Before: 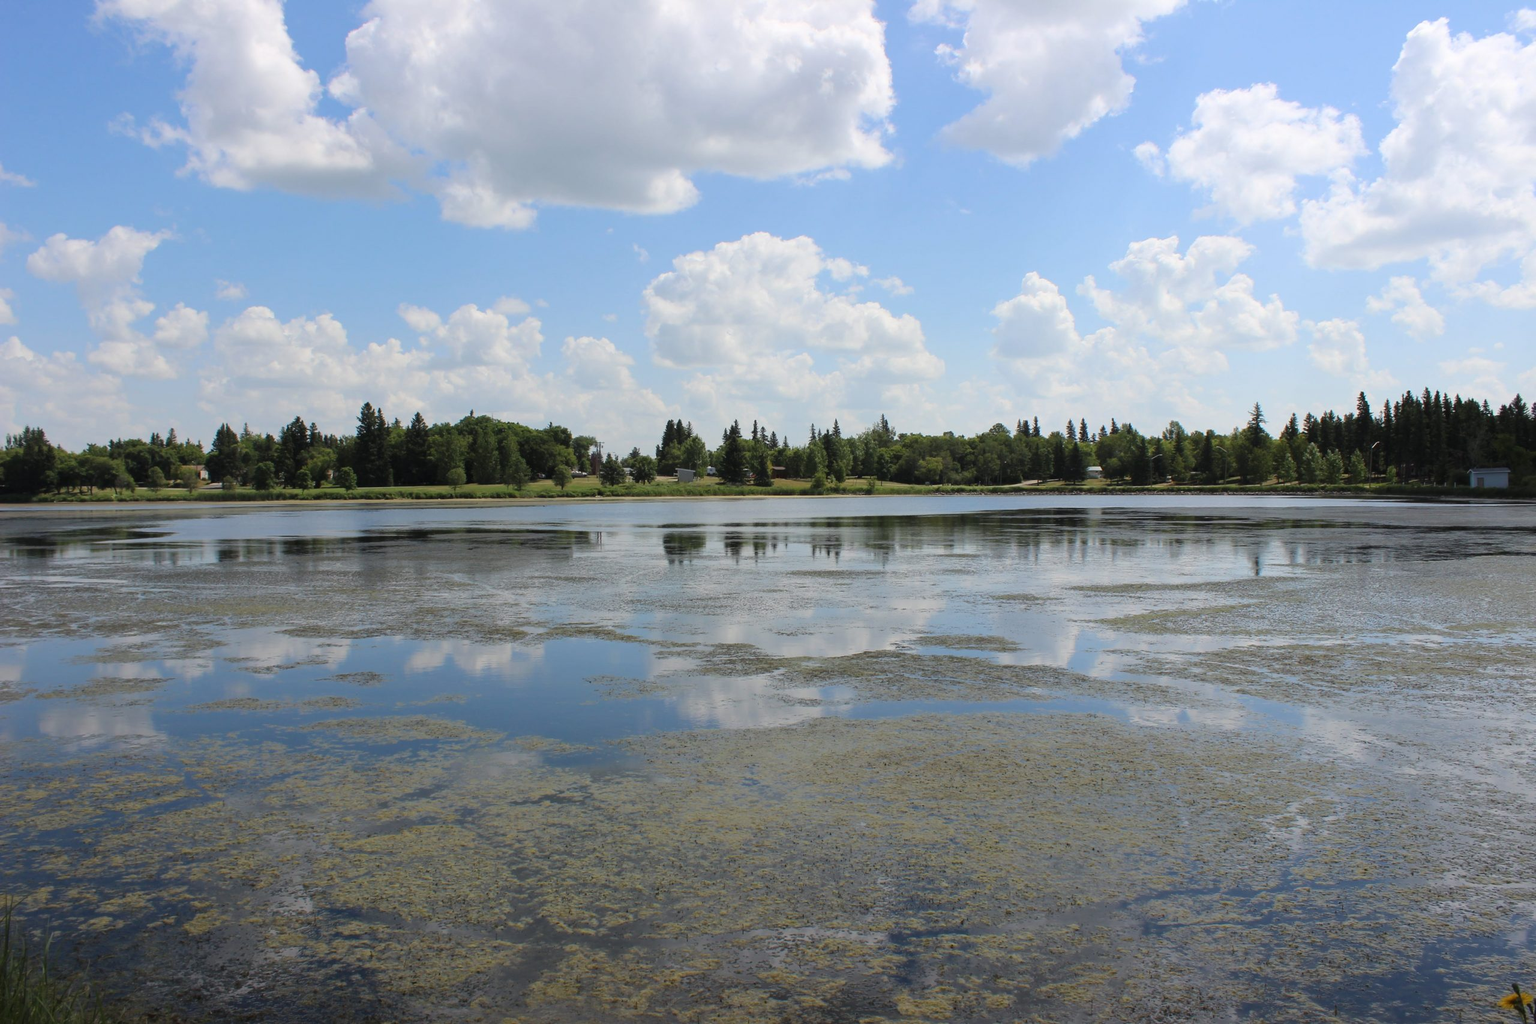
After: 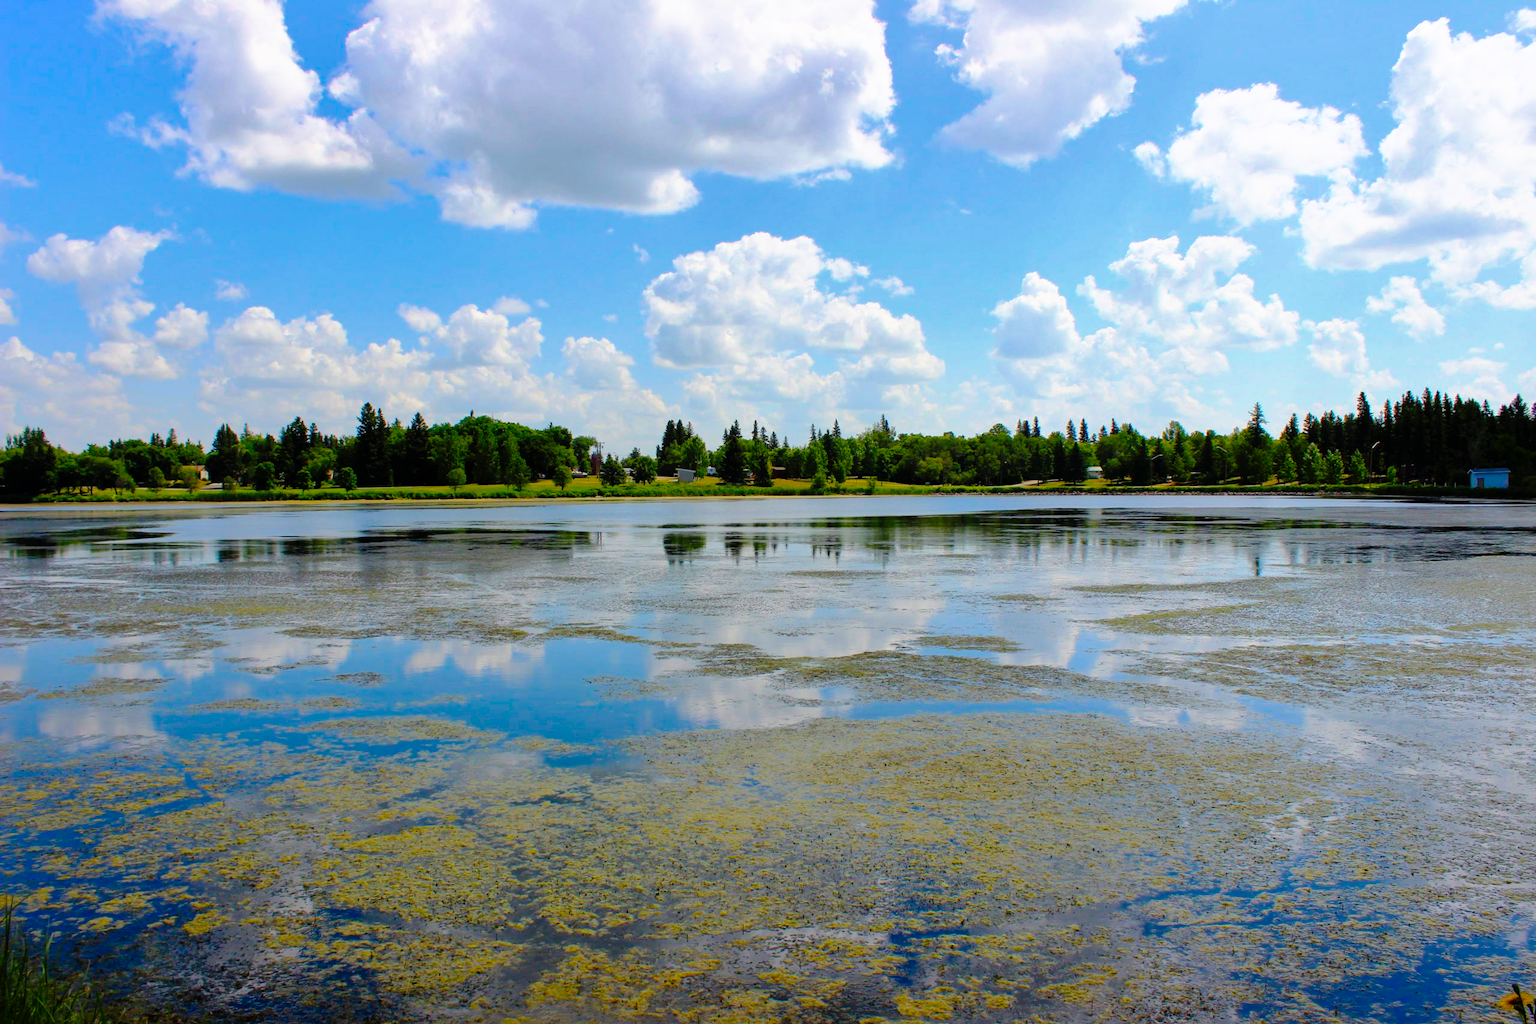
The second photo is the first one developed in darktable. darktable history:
tone curve: curves: ch0 [(0, 0) (0.003, 0) (0.011, 0.001) (0.025, 0.001) (0.044, 0.002) (0.069, 0.007) (0.1, 0.015) (0.136, 0.027) (0.177, 0.066) (0.224, 0.122) (0.277, 0.219) (0.335, 0.327) (0.399, 0.432) (0.468, 0.527) (0.543, 0.615) (0.623, 0.695) (0.709, 0.777) (0.801, 0.874) (0.898, 0.973) (1, 1)], preserve colors none
shadows and highlights: on, module defaults
color balance rgb: linear chroma grading › global chroma 25%, perceptual saturation grading › global saturation 50%
